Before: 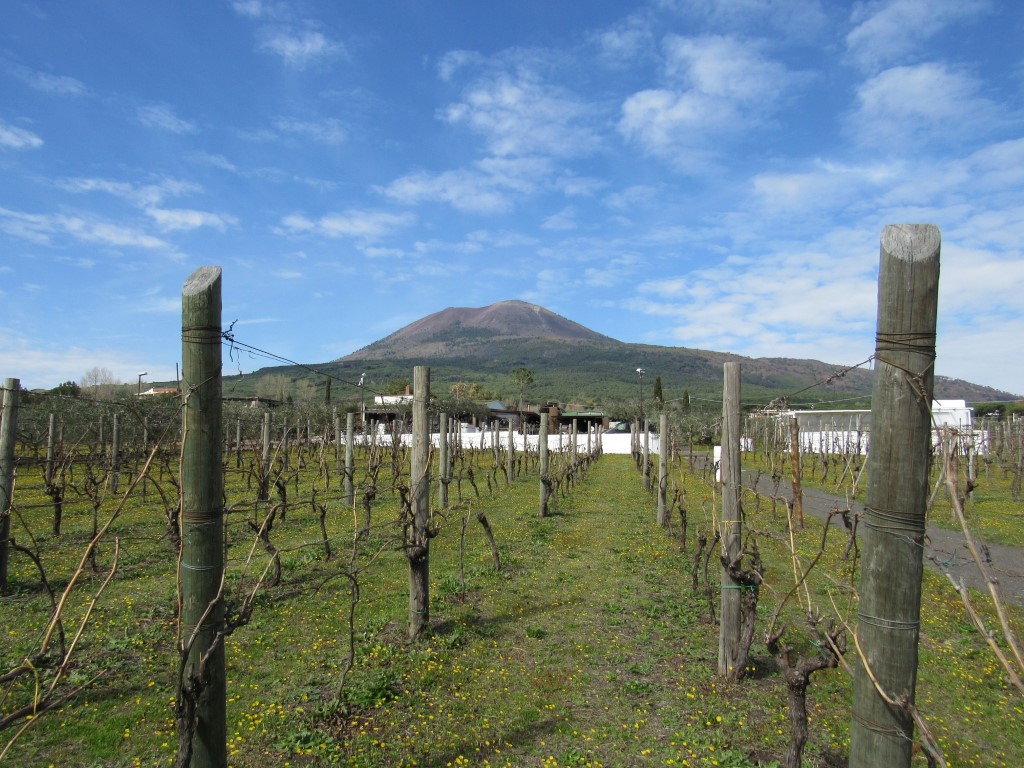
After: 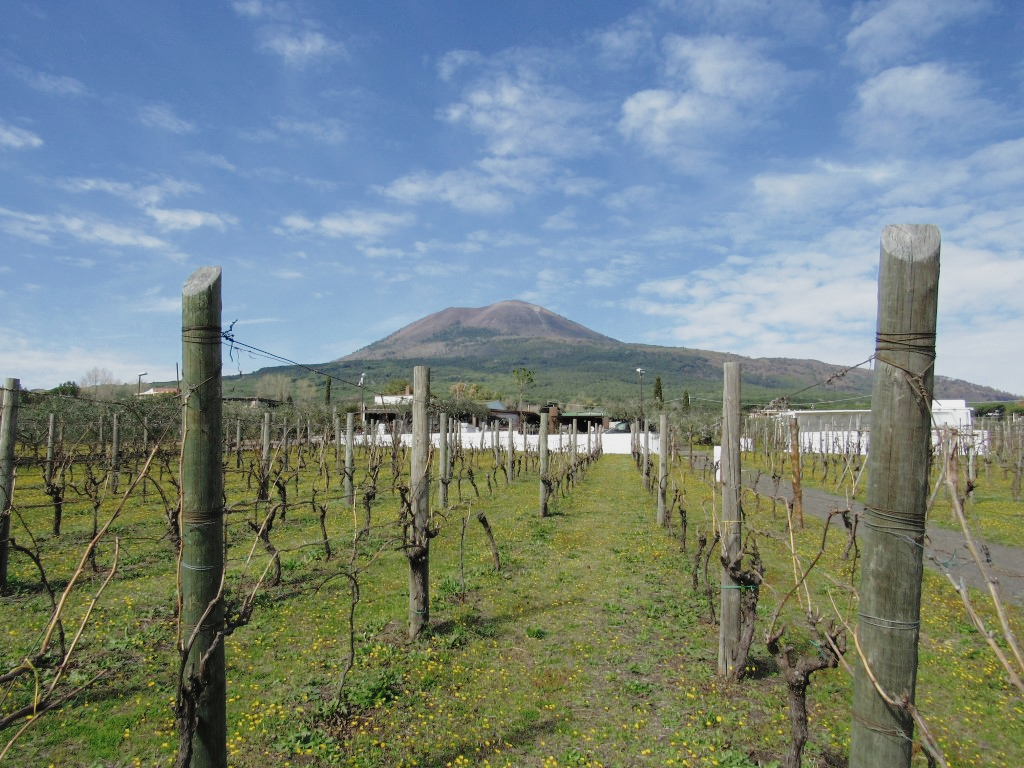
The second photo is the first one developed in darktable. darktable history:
tone curve: curves: ch0 [(0, 0.012) (0.037, 0.03) (0.123, 0.092) (0.19, 0.157) (0.269, 0.27) (0.48, 0.57) (0.595, 0.695) (0.718, 0.823) (0.855, 0.913) (1, 0.982)]; ch1 [(0, 0) (0.243, 0.245) (0.422, 0.415) (0.493, 0.495) (0.508, 0.506) (0.536, 0.542) (0.569, 0.611) (0.611, 0.662) (0.769, 0.807) (1, 1)]; ch2 [(0, 0) (0.249, 0.216) (0.349, 0.321) (0.424, 0.442) (0.476, 0.483) (0.498, 0.499) (0.517, 0.519) (0.532, 0.56) (0.569, 0.624) (0.614, 0.667) (0.706, 0.757) (0.808, 0.809) (0.991, 0.968)], preserve colors none
tone equalizer: -8 EV 0.251 EV, -7 EV 0.427 EV, -6 EV 0.442 EV, -5 EV 0.284 EV, -3 EV -0.276 EV, -2 EV -0.41 EV, -1 EV -0.431 EV, +0 EV -0.22 EV, edges refinement/feathering 500, mask exposure compensation -1.57 EV, preserve details no
color zones: curves: ch0 [(0, 0.5) (0.143, 0.5) (0.286, 0.5) (0.429, 0.5) (0.62, 0.489) (0.714, 0.445) (0.844, 0.496) (1, 0.5)]; ch1 [(0, 0.5) (0.143, 0.5) (0.286, 0.5) (0.429, 0.5) (0.571, 0.5) (0.714, 0.523) (0.857, 0.5) (1, 0.5)]
color correction: highlights b* -0.039, saturation 0.783
